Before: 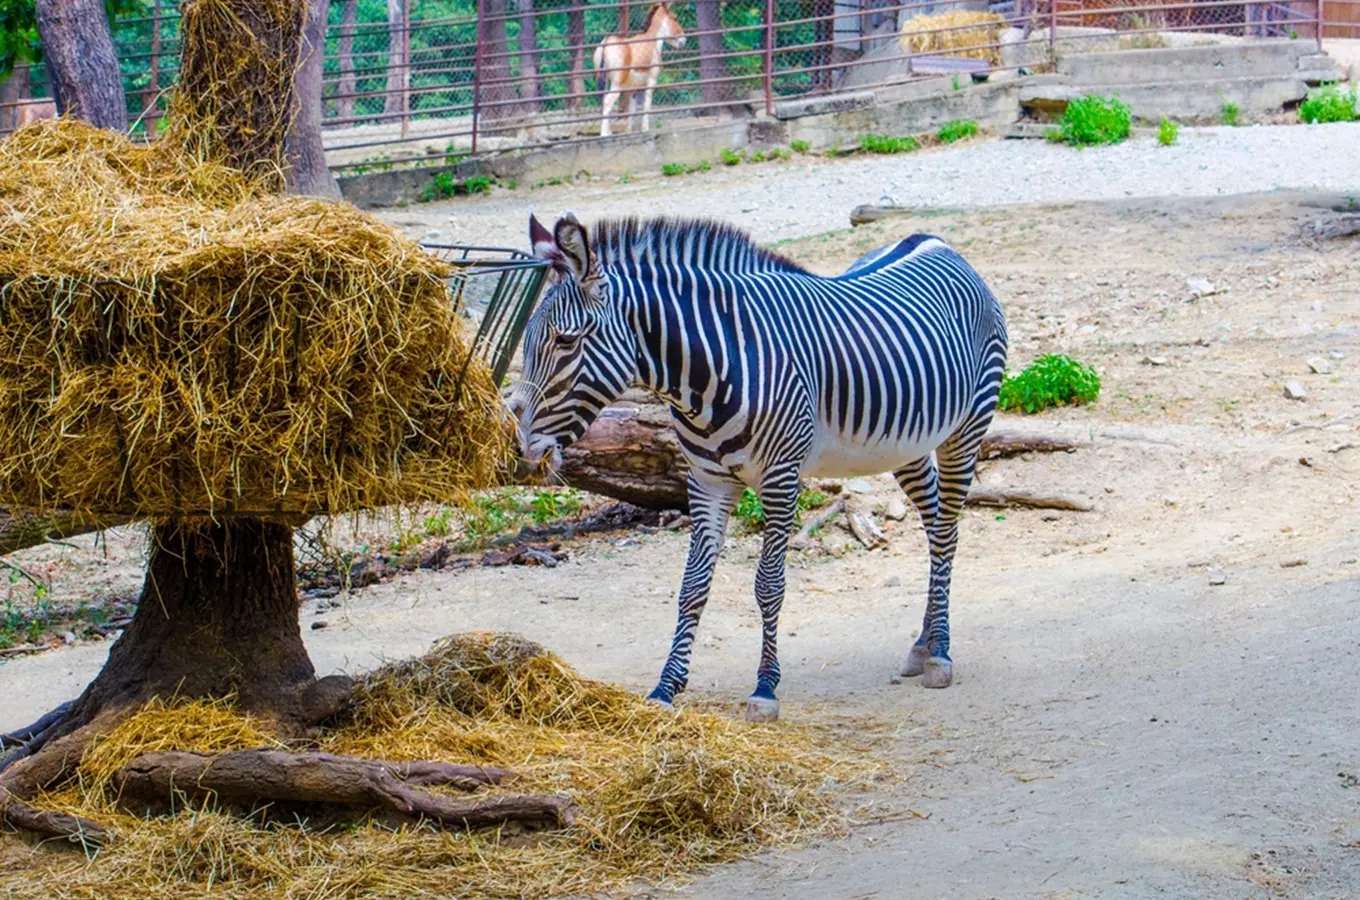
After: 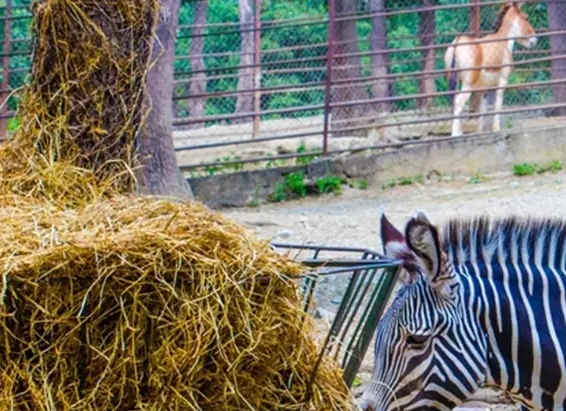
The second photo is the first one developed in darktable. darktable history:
crop and rotate: left 10.97%, top 0.107%, right 47.357%, bottom 54.151%
